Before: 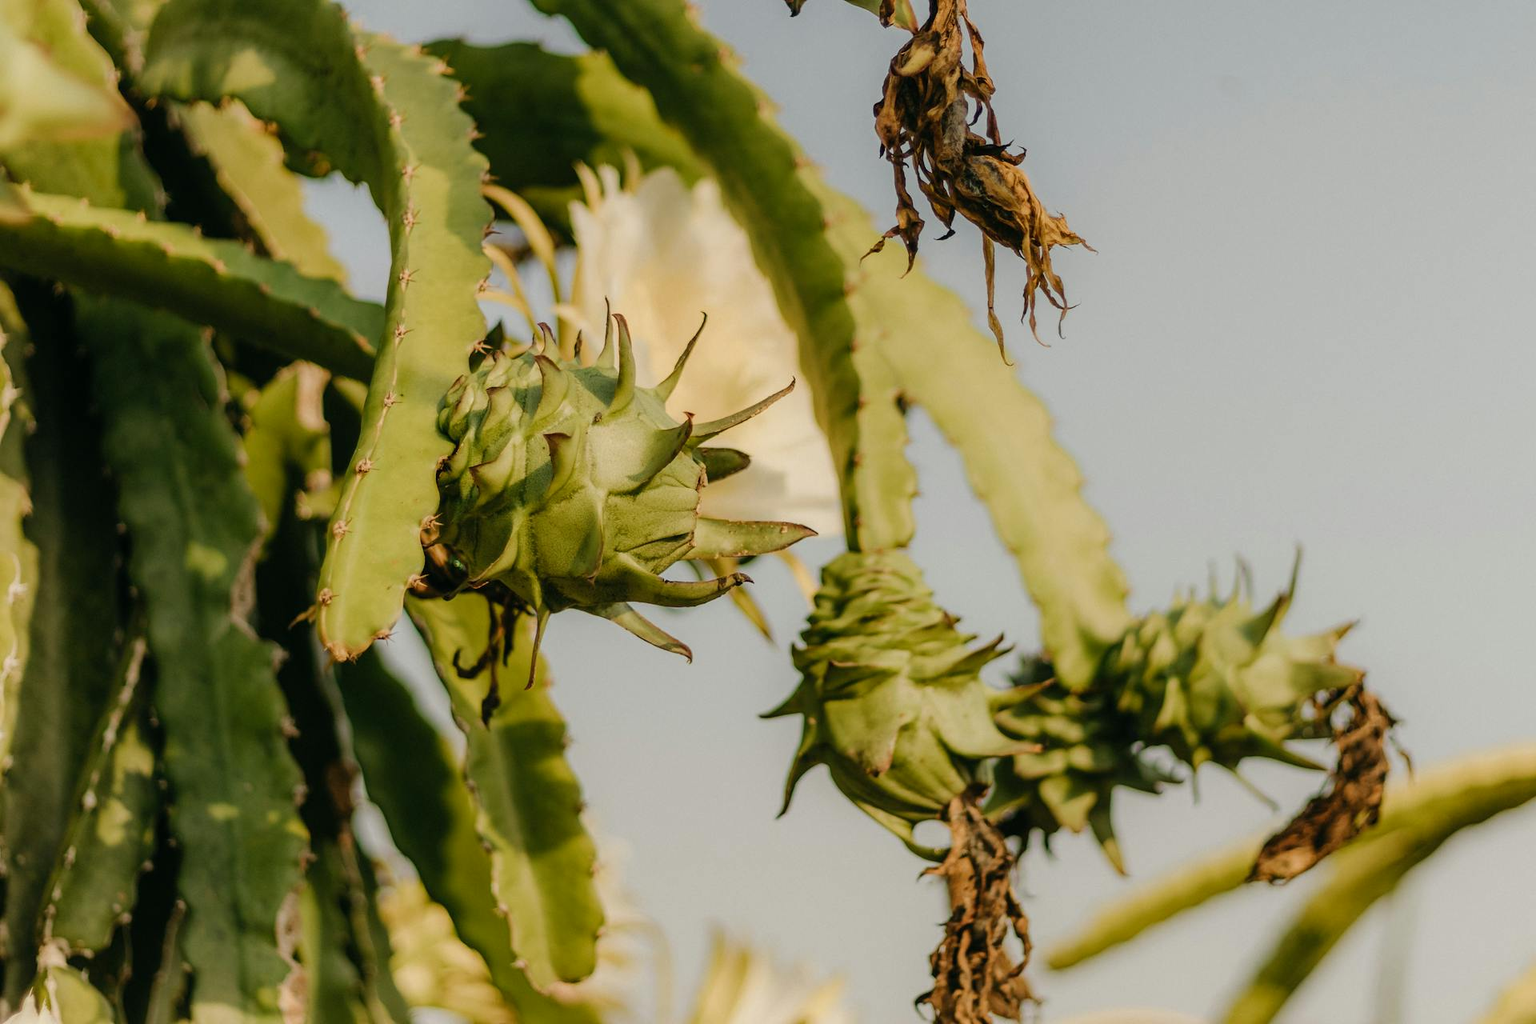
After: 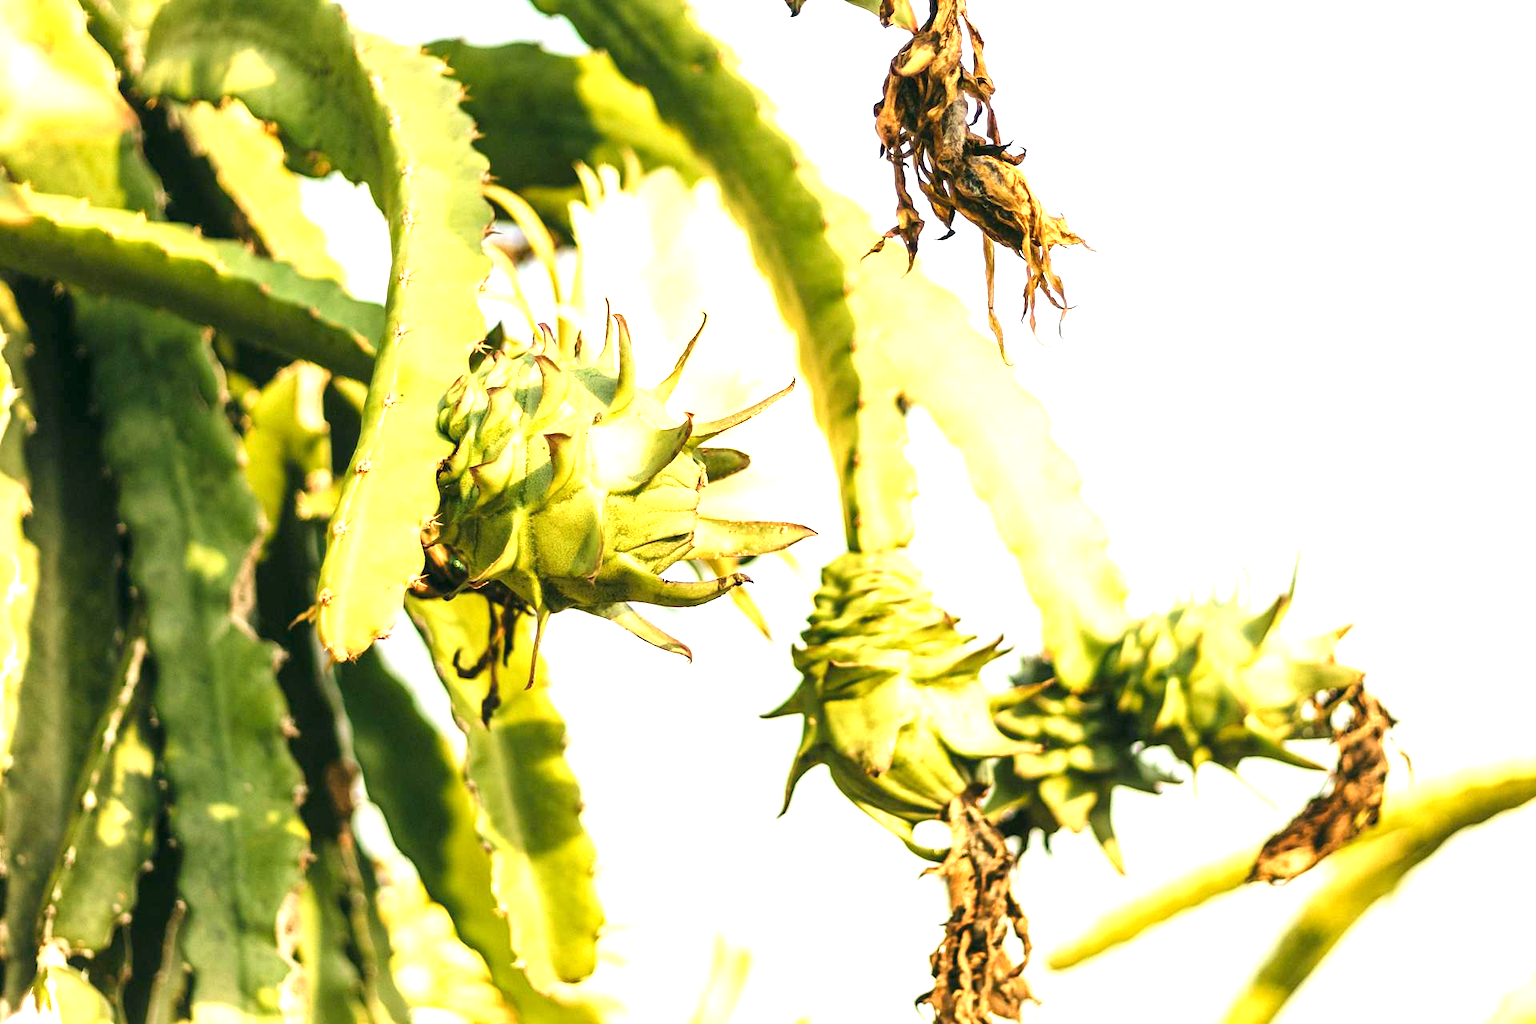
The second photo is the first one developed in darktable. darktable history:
exposure: exposure 2 EV, compensate exposure bias true, compensate highlight preservation false
